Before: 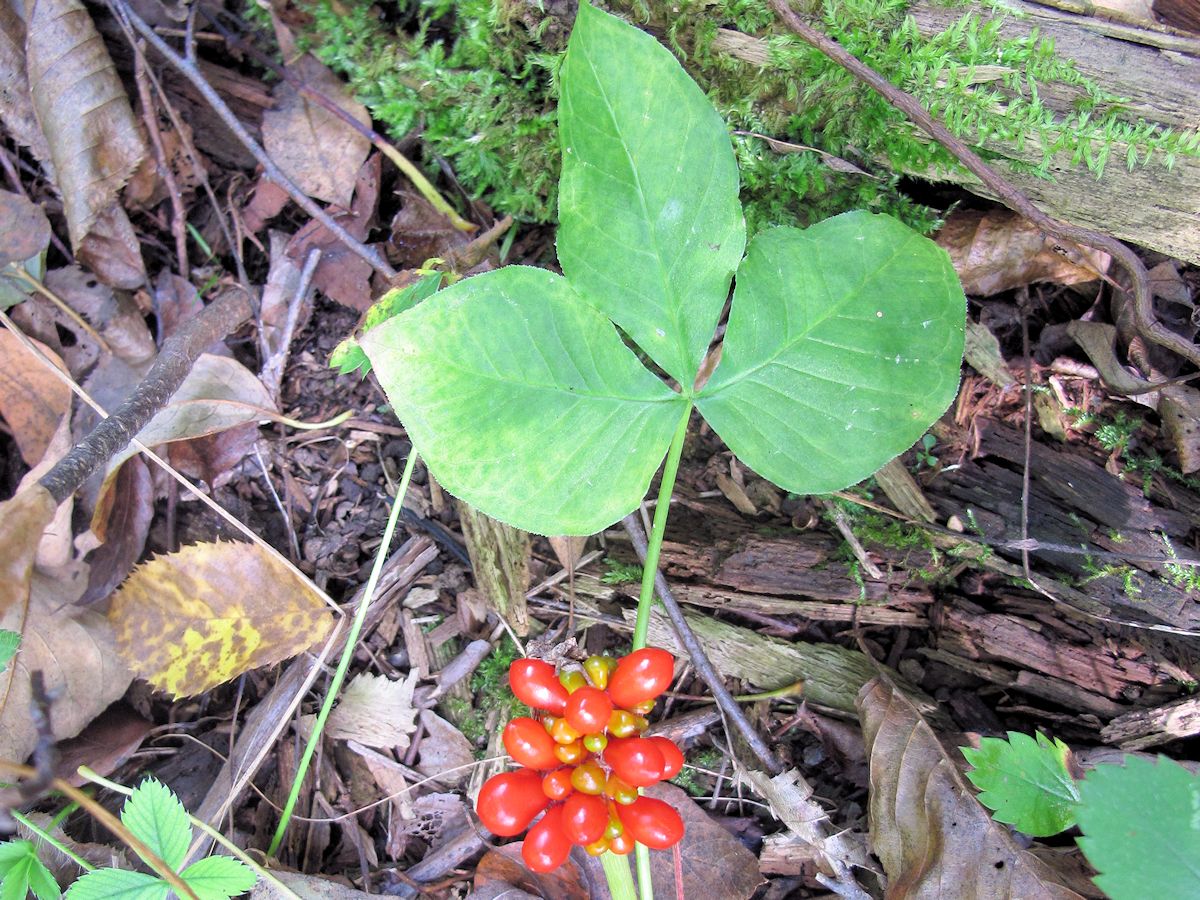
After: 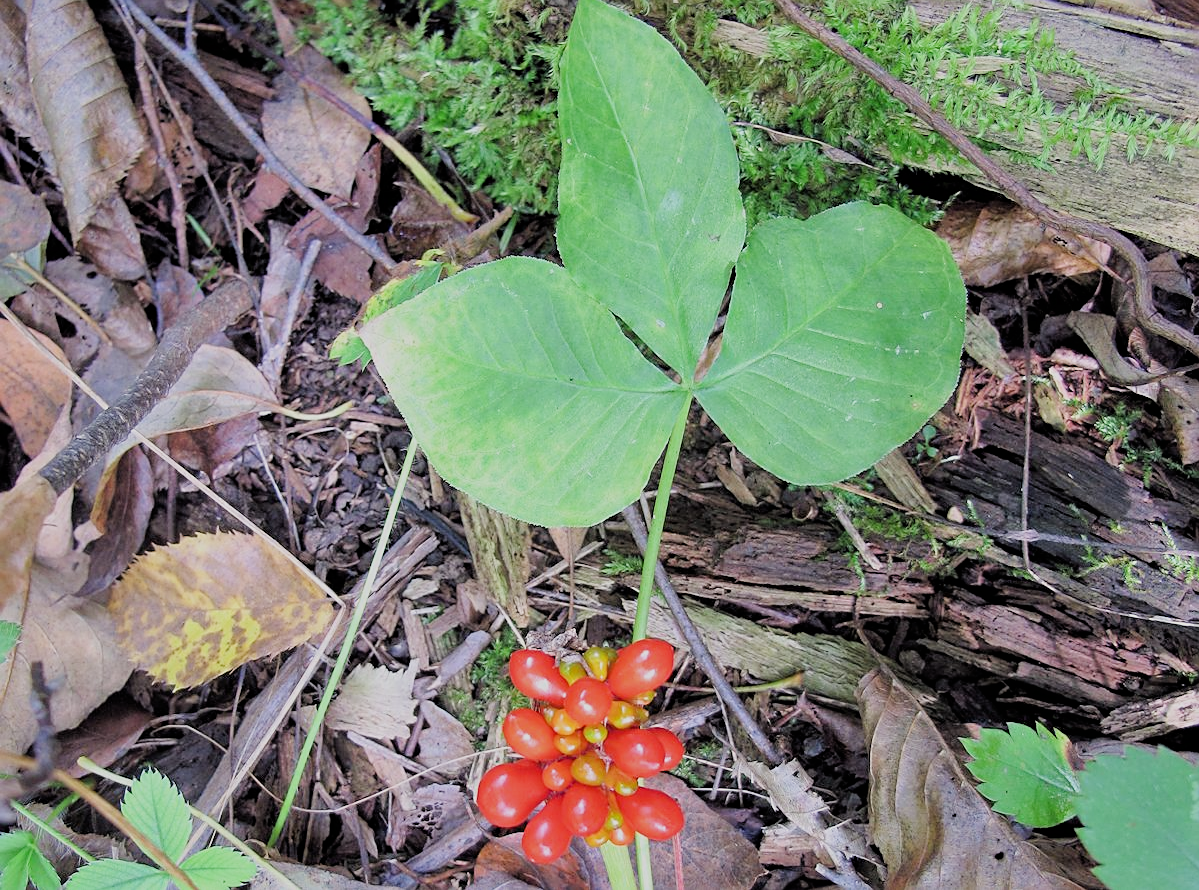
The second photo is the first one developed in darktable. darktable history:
sharpen: on, module defaults
crop: top 1.049%, right 0.001%
split-toning: shadows › saturation 0.61, highlights › saturation 0.58, balance -28.74, compress 87.36%
shadows and highlights: shadows 52.34, highlights -28.23, soften with gaussian
filmic rgb: black relative exposure -7.65 EV, white relative exposure 4.56 EV, hardness 3.61
